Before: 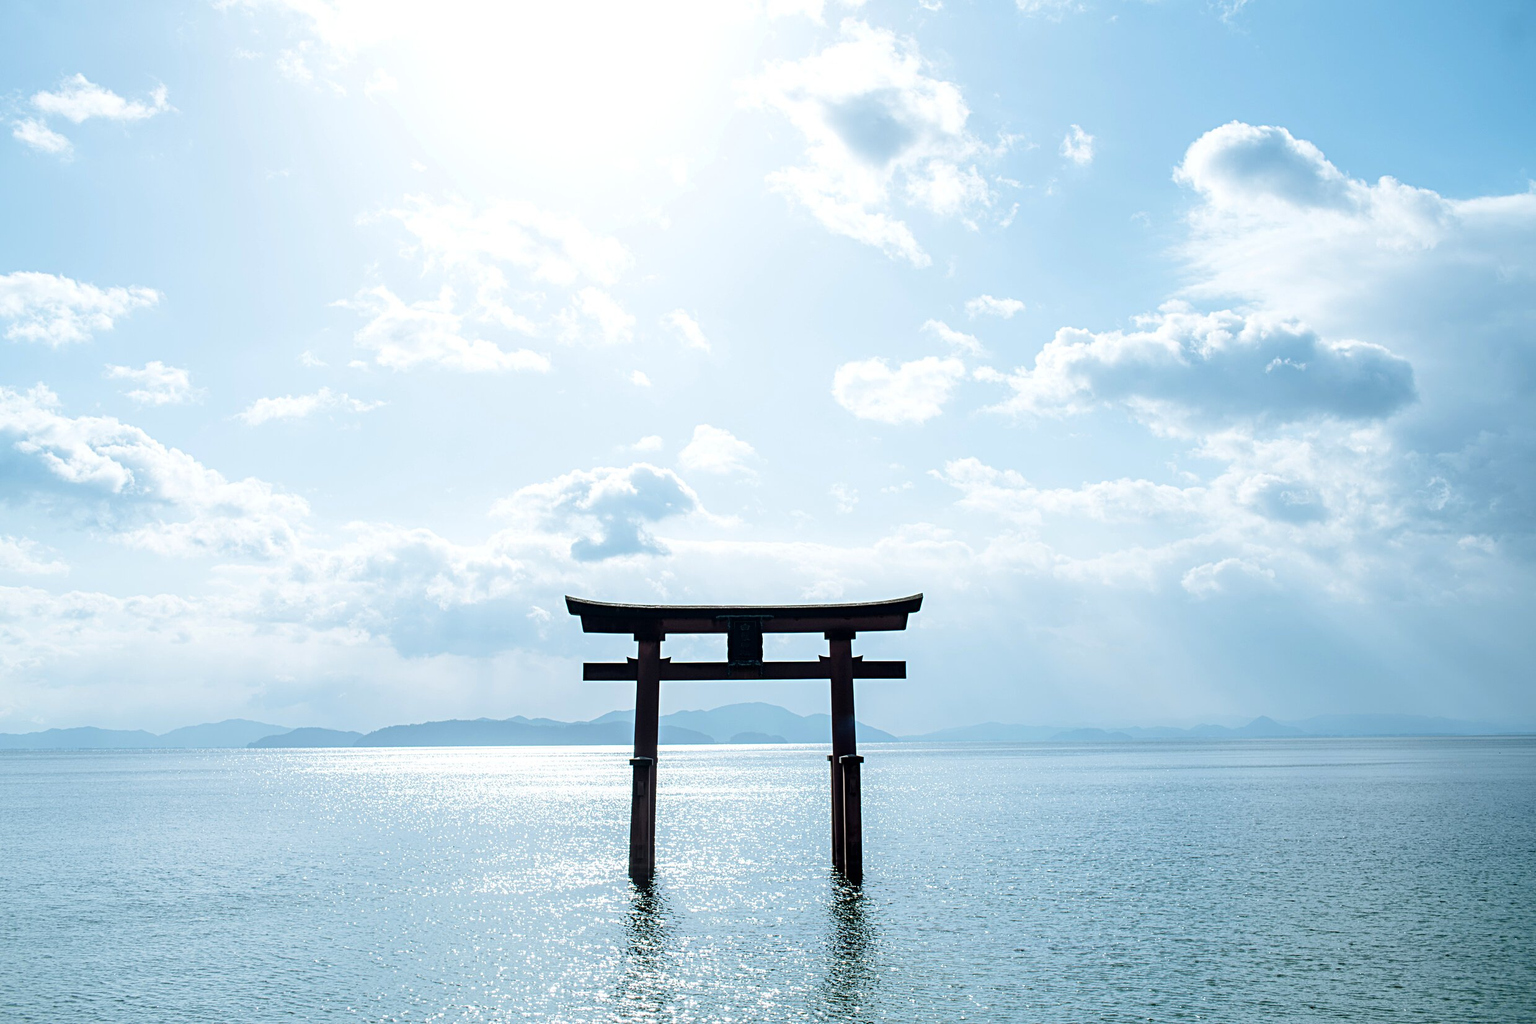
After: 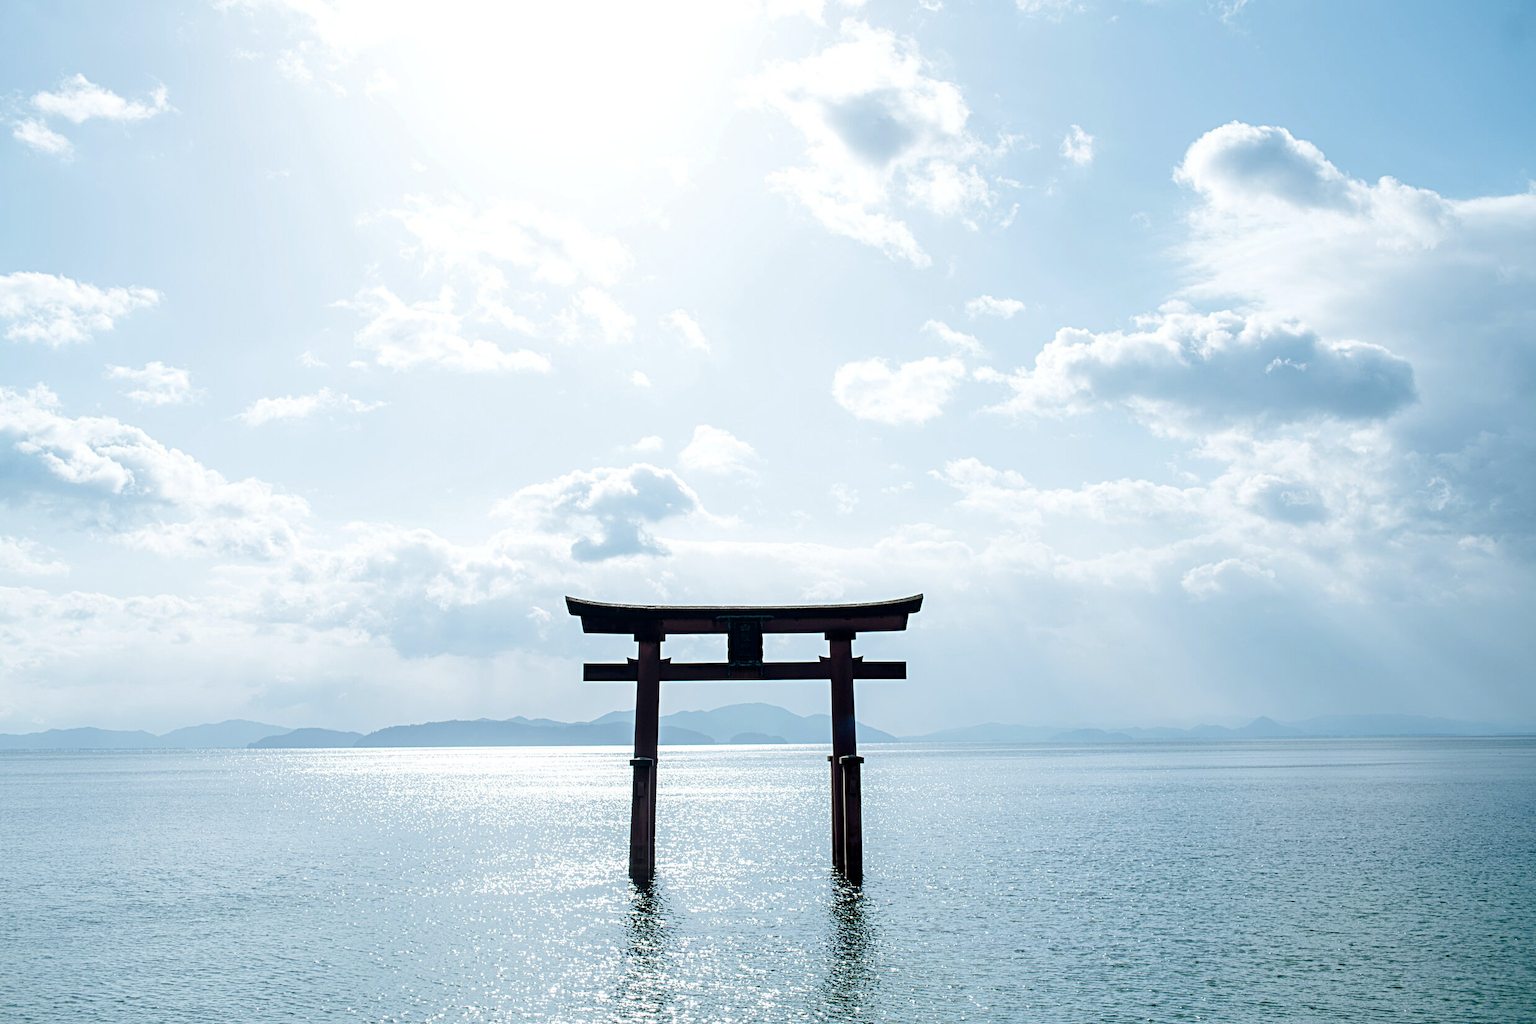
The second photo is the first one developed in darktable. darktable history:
color balance rgb: perceptual saturation grading › global saturation 20%, perceptual saturation grading › highlights -49.111%, perceptual saturation grading › shadows 24.186%
